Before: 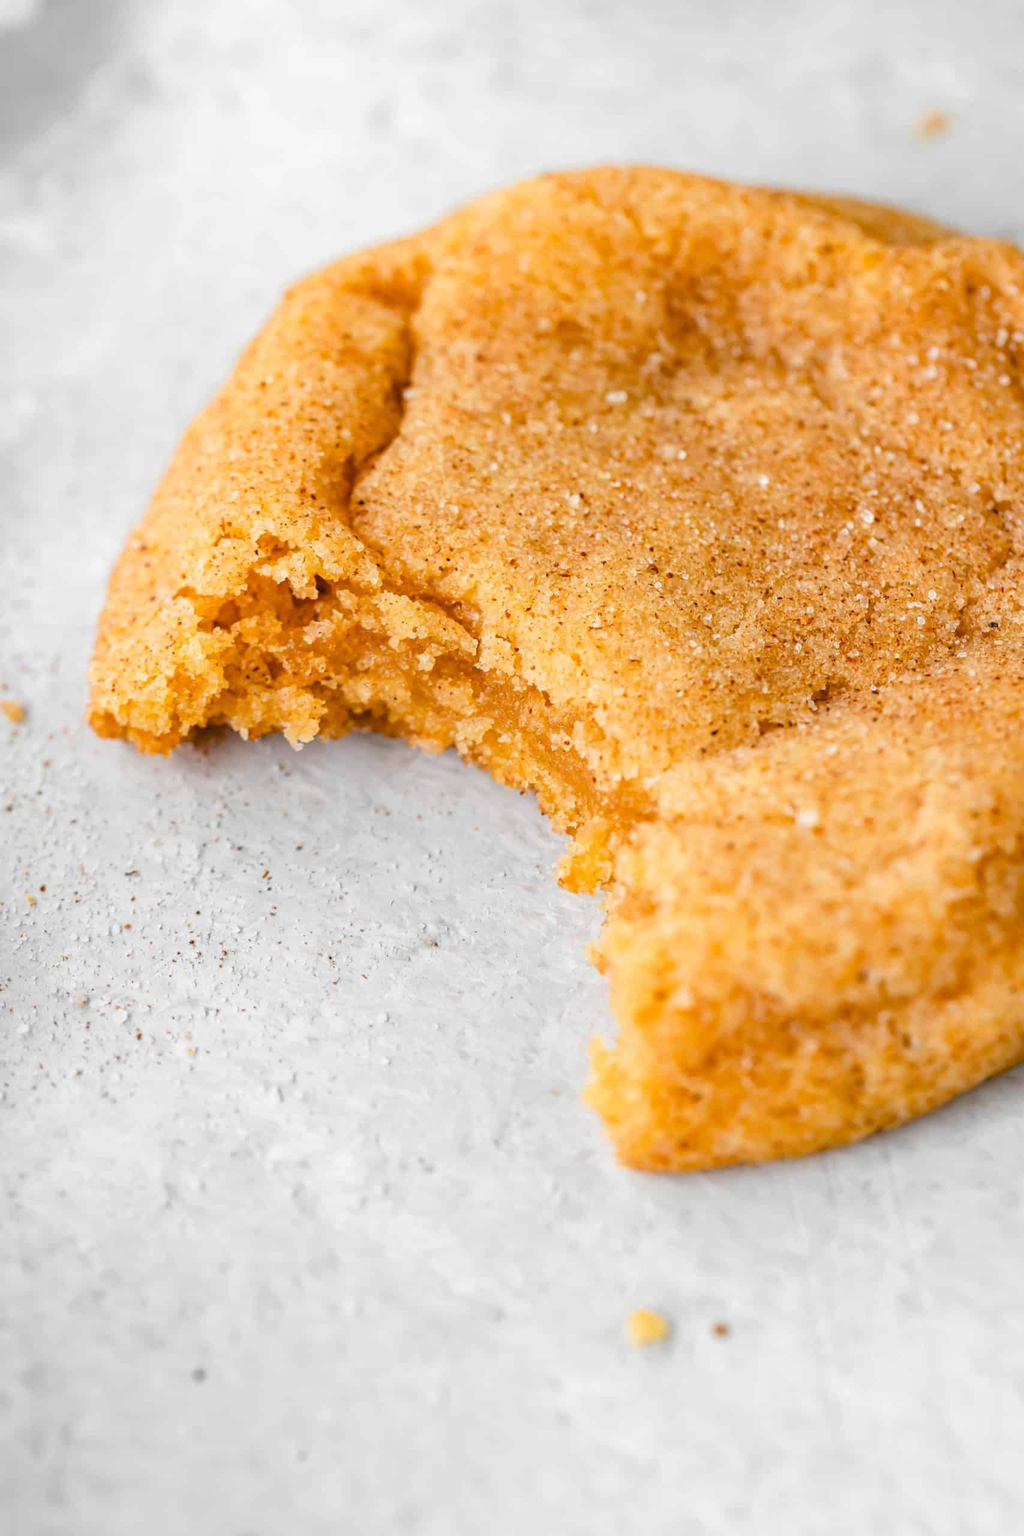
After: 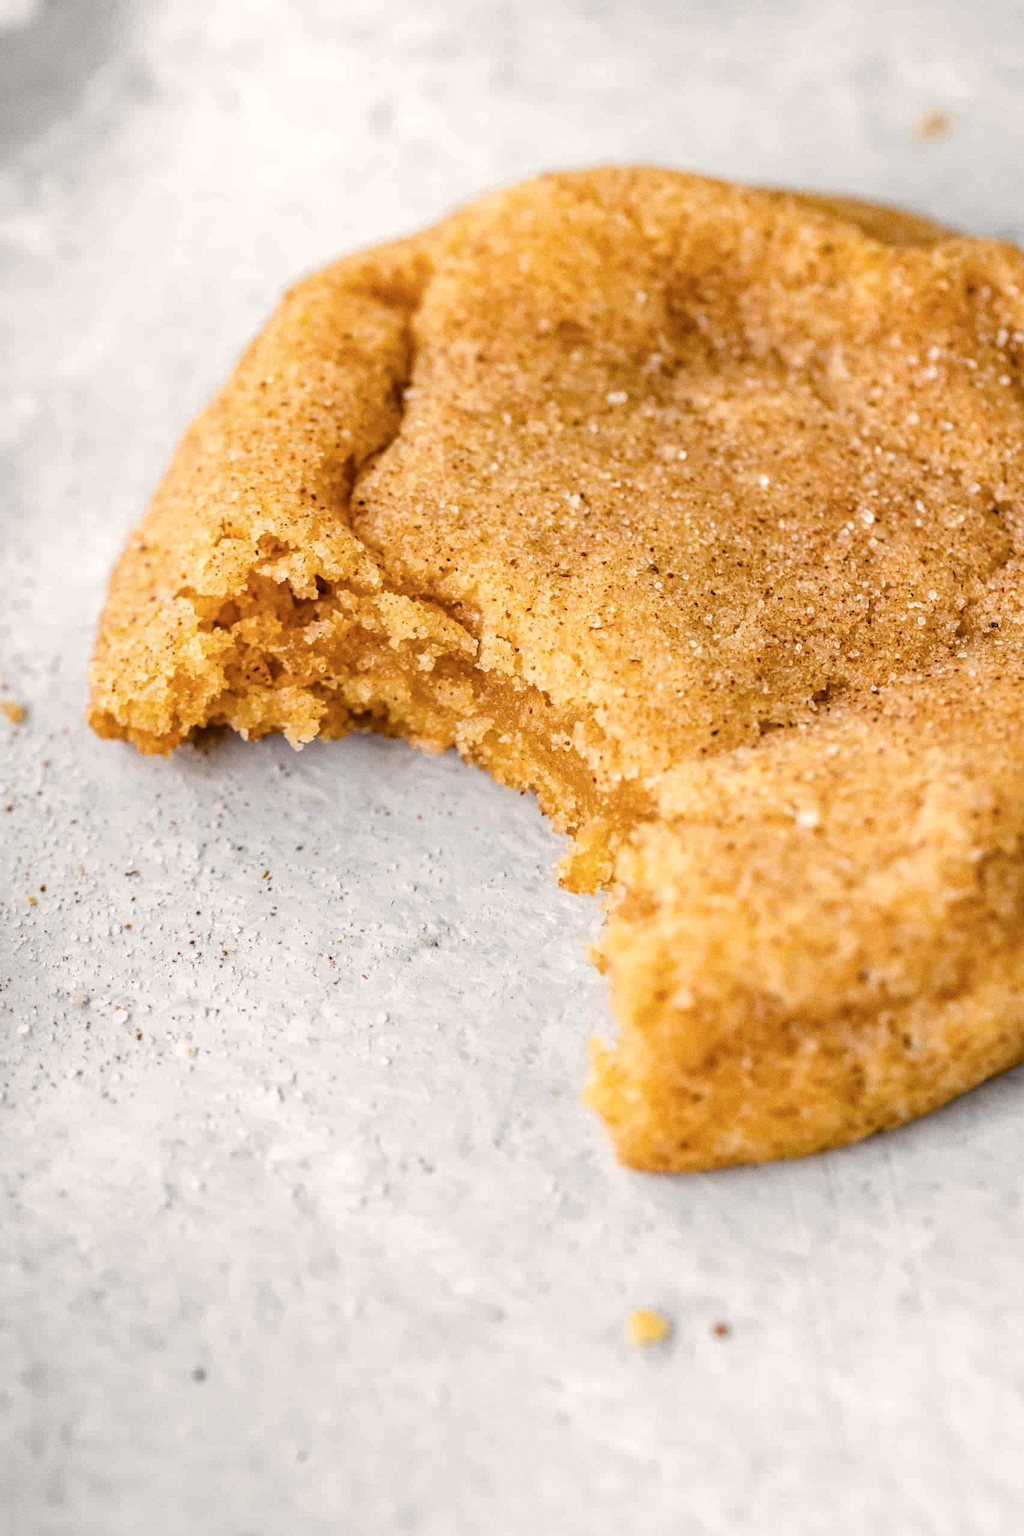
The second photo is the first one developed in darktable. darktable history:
grain: coarseness 0.09 ISO
color balance rgb: perceptual saturation grading › global saturation 10%, global vibrance 10%
color correction: highlights a* 2.75, highlights b* 5, shadows a* -2.04, shadows b* -4.84, saturation 0.8
local contrast: detail 130%
